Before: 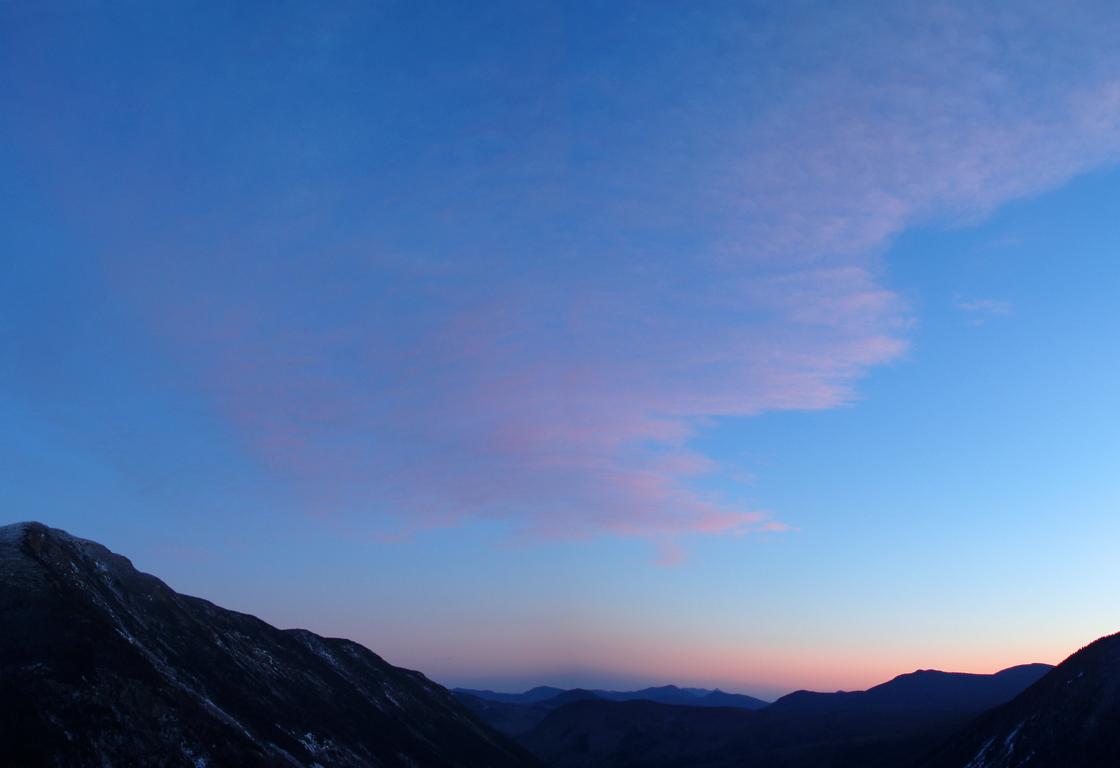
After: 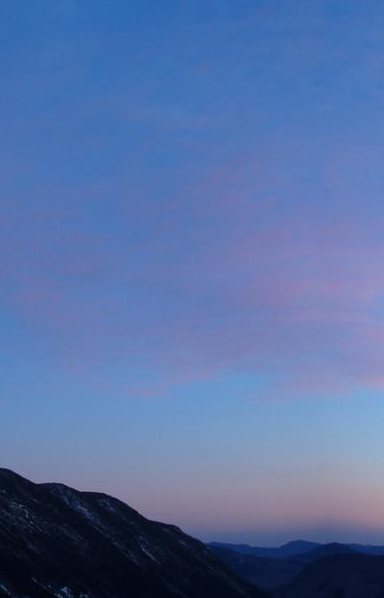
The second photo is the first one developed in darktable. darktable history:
crop and rotate: left 21.824%, top 19.075%, right 43.862%, bottom 3.003%
